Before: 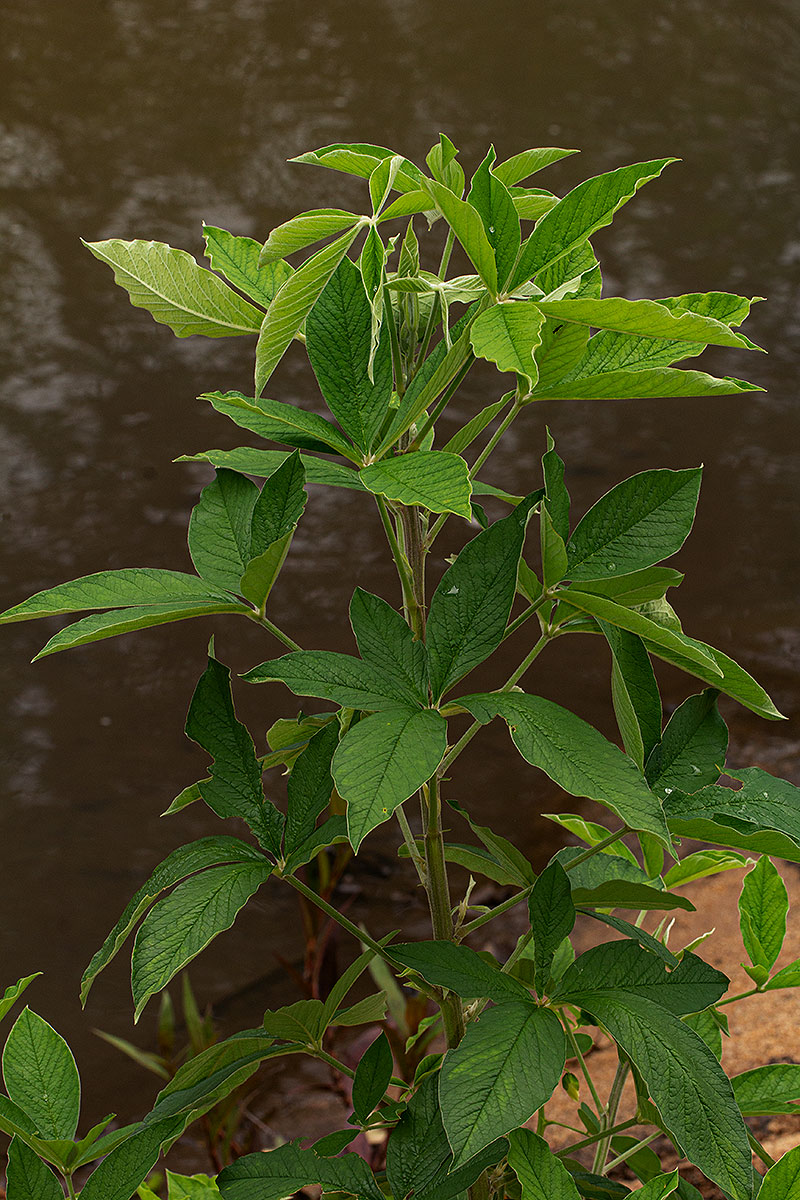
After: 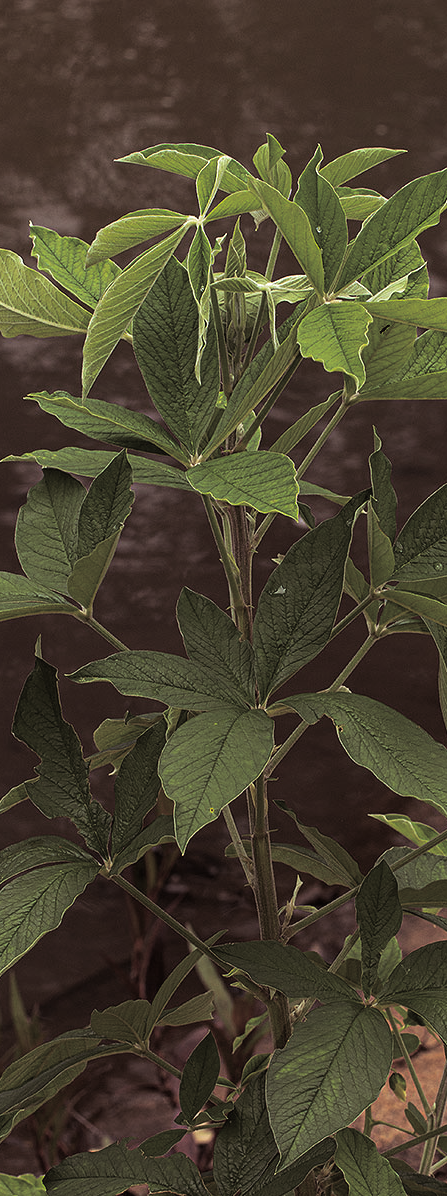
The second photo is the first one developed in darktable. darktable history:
exposure: black level correction -0.001, exposure 0.08 EV, compensate highlight preservation false
crop: left 21.674%, right 22.086%
split-toning: shadows › saturation 0.2
